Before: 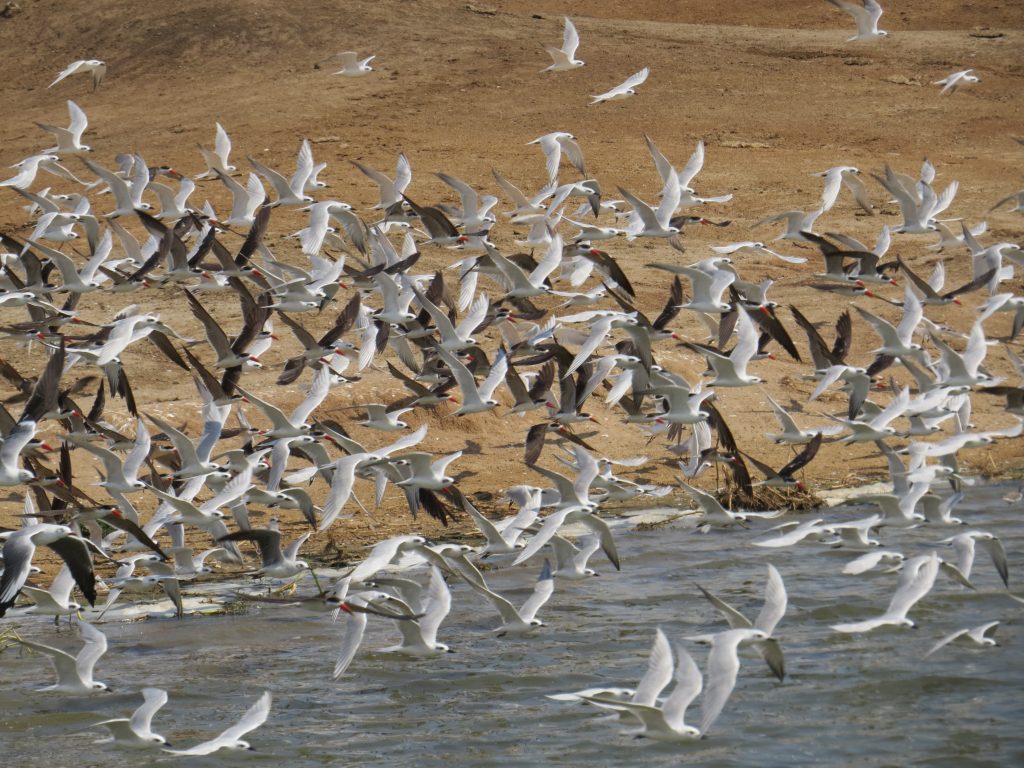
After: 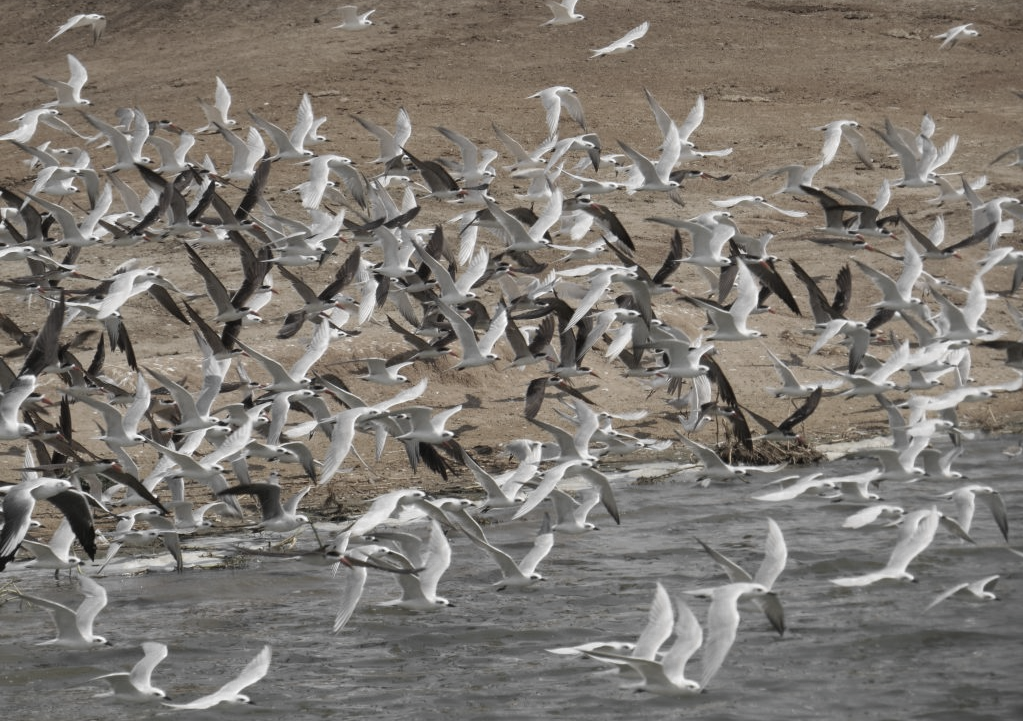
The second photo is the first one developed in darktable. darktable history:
crop and rotate: top 6.092%
color zones: curves: ch0 [(0, 0.613) (0.01, 0.613) (0.245, 0.448) (0.498, 0.529) (0.642, 0.665) (0.879, 0.777) (0.99, 0.613)]; ch1 [(0, 0.035) (0.121, 0.189) (0.259, 0.197) (0.415, 0.061) (0.589, 0.022) (0.732, 0.022) (0.857, 0.026) (0.991, 0.053)]
